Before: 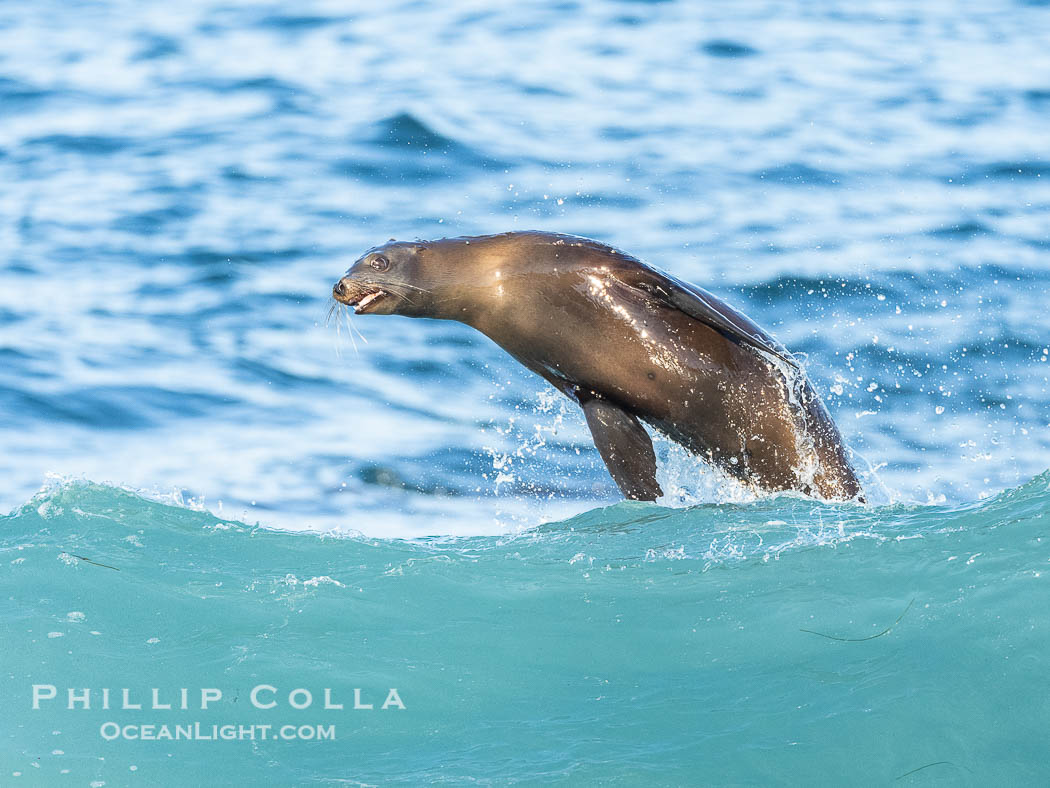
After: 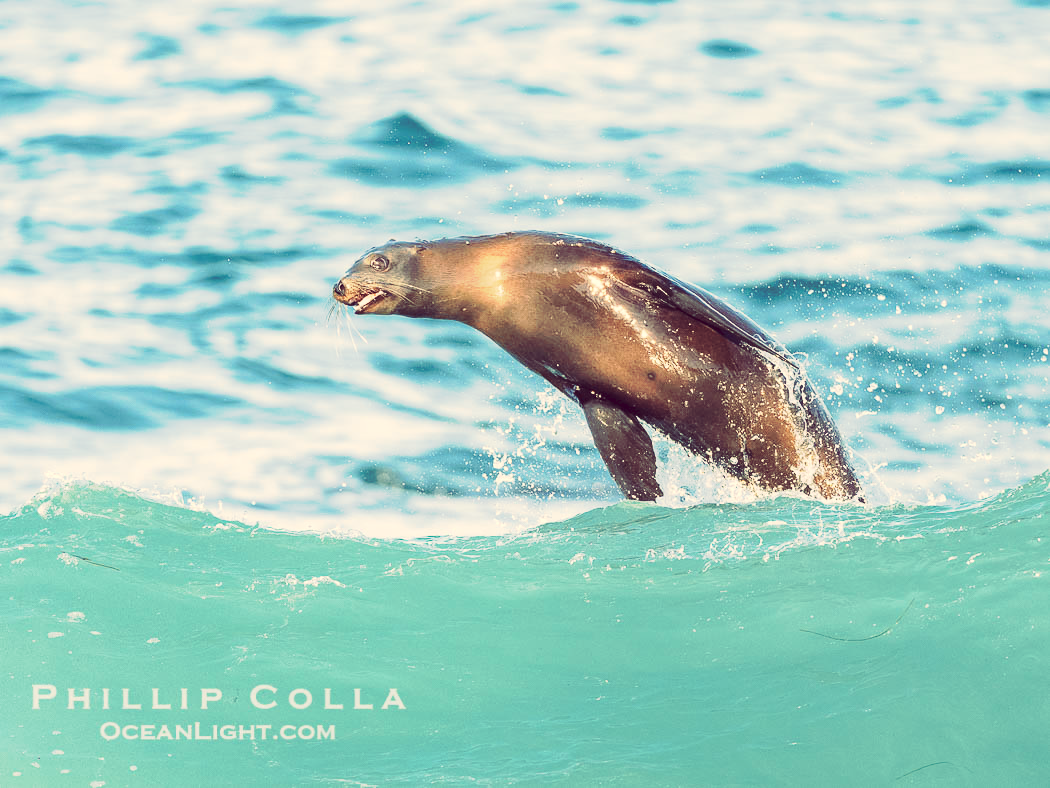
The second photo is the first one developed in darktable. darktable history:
tone curve: curves: ch0 [(0, 0) (0.003, 0.045) (0.011, 0.054) (0.025, 0.069) (0.044, 0.083) (0.069, 0.101) (0.1, 0.119) (0.136, 0.146) (0.177, 0.177) (0.224, 0.221) (0.277, 0.277) (0.335, 0.362) (0.399, 0.452) (0.468, 0.571) (0.543, 0.666) (0.623, 0.758) (0.709, 0.853) (0.801, 0.896) (0.898, 0.945) (1, 1)], preserve colors none
color look up table: target L [92.5, 91, 90.29, 79.96, 71.04, 66.71, 68.05, 58.79, 49.31, 43.96, 42.12, 32.78, 12.34, 200.57, 88.29, 71.6, 72.49, 62.34, 61.1, 53.73, 50.71, 49.28, 52.95, 43.83, 42.45, 26.52, 21.28, 85, 71.12, 69.9, 61.69, 53.64, 51.18, 49.41, 45.72, 36.92, 35.2, 35.63, 33.63, 14.3, 7.145, 94.07, 83.99, 73.72, 69.75, 66.92, 55.26, 51.72, 40.26], target a [-19.21, -4.609, -12.5, -74.17, -72.32, -33.5, 0.436, -51.33, -20.97, -28.82, -7.277, -5.848, 23.31, 0, 2.078, 17.36, 15.64, 31.26, 24.07, 45.56, 56.92, 10.12, 4.462, 49.08, 54.11, 40.8, 33.21, 28.05, 4.083, 28.88, 30.83, 62.83, 60.73, -3.537, 63.17, 20.01, 4.026, 47.99, 33.79, 43.35, 37.26, 3.097, -53.07, -53.78, -8.319, -46.66, -11.96, -22.62, -17.67], target b [82.67, 41.16, 56.55, 26.03, 59.78, 22.31, 58.29, 45.87, 36.35, 26.14, 8.416, 21.48, -3.103, 0, 44.89, 59.24, 44.95, 26.61, 24.56, 46.05, 14.21, 38.28, 9.912, 32.86, 15.04, 12.15, -3.906, 1.051, -18.41, 11.49, -11.37, -33.91, -7.11, -13.75, -13.75, -55.77, -34.56, -34.94, -18.75, -51.14, -34.98, 26.55, 11.63, -8.968, 5.215, 6.354, -40.28, -14.19, -1.885], num patches 49
